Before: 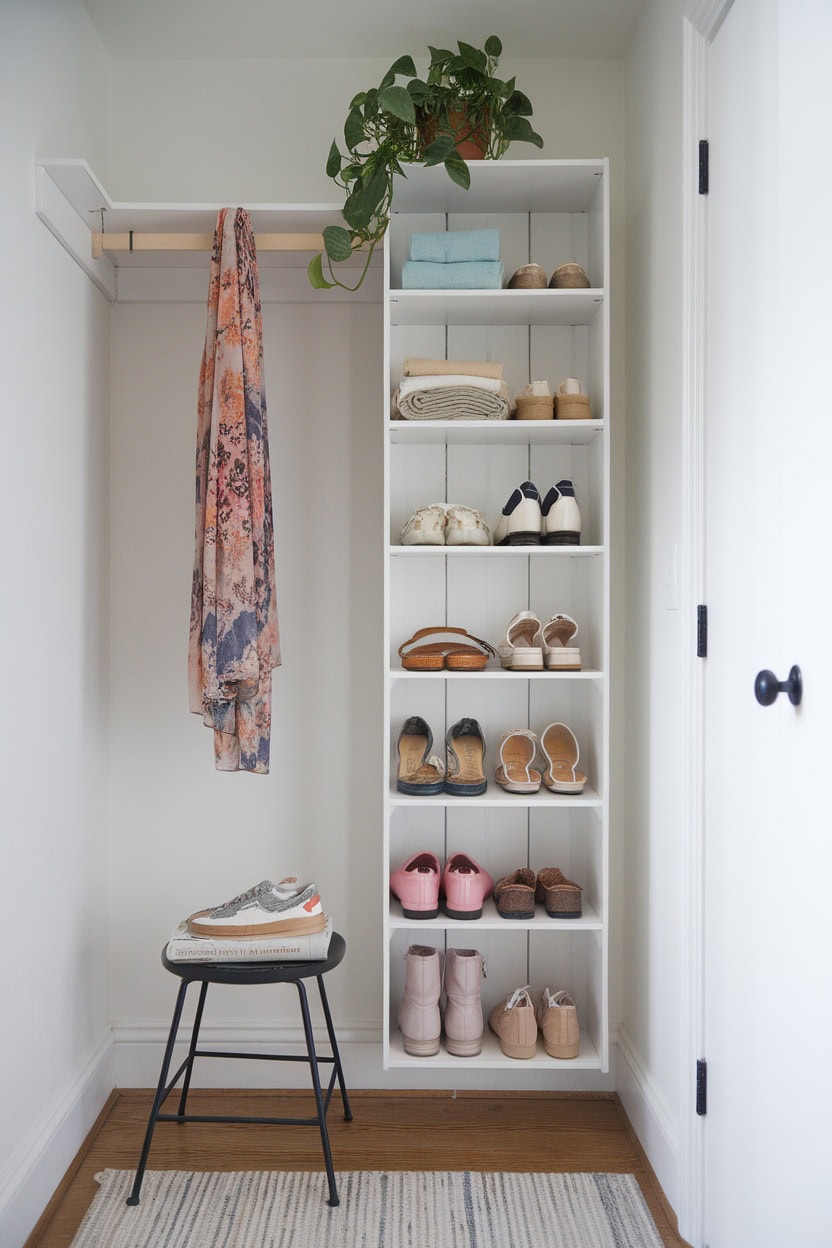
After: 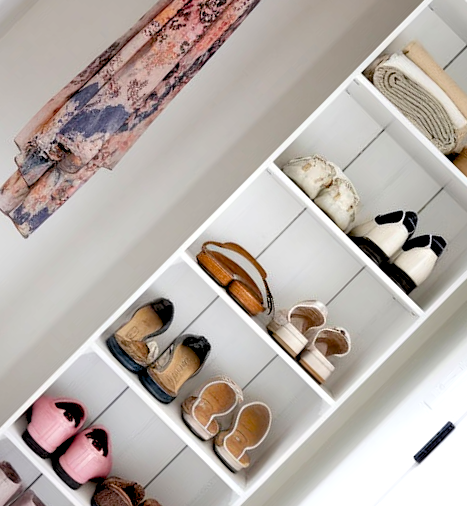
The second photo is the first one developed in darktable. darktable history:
levels: black 0.06%, levels [0.031, 0.5, 0.969]
exposure: black level correction 0.032, exposure 0.321 EV, compensate exposure bias true, compensate highlight preservation false
crop and rotate: angle -44.71°, top 16.691%, right 0.803%, bottom 11.623%
